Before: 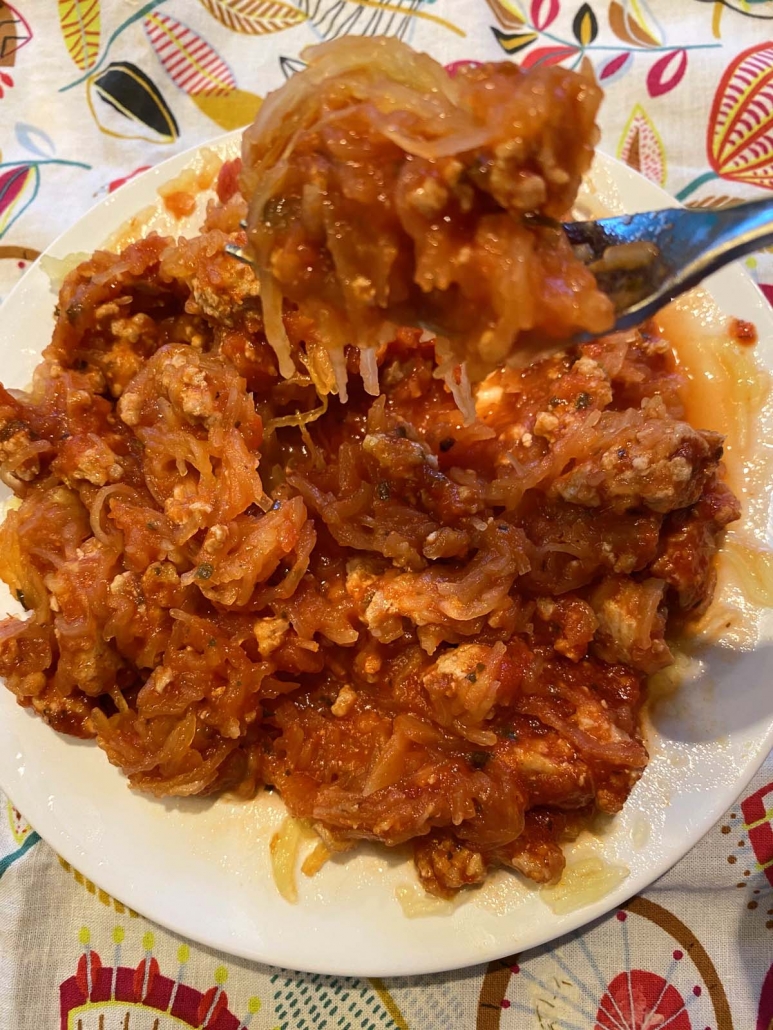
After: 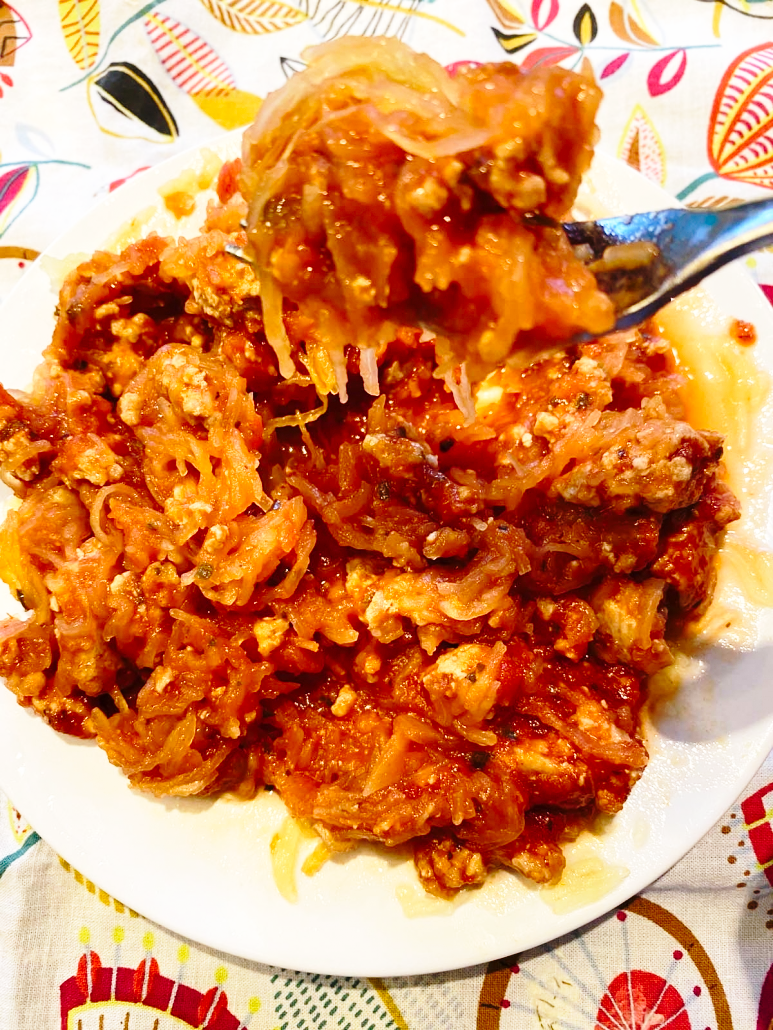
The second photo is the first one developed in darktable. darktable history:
tone equalizer: -8 EV 0.032 EV, edges refinement/feathering 500, mask exposure compensation -1.57 EV, preserve details no
base curve: curves: ch0 [(0, 0) (0.028, 0.03) (0.105, 0.232) (0.387, 0.748) (0.754, 0.968) (1, 1)], preserve colors none
